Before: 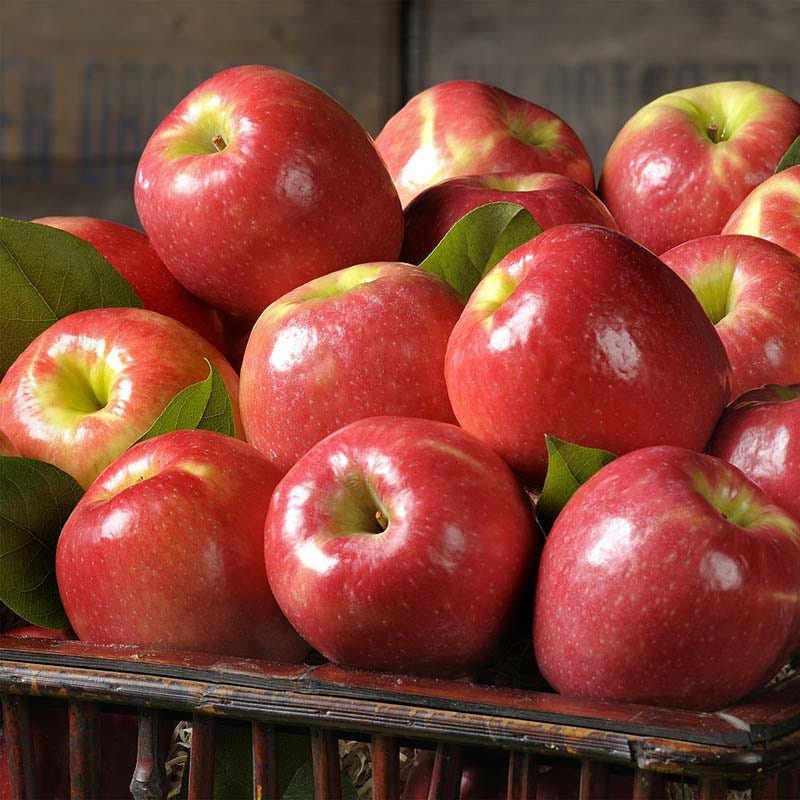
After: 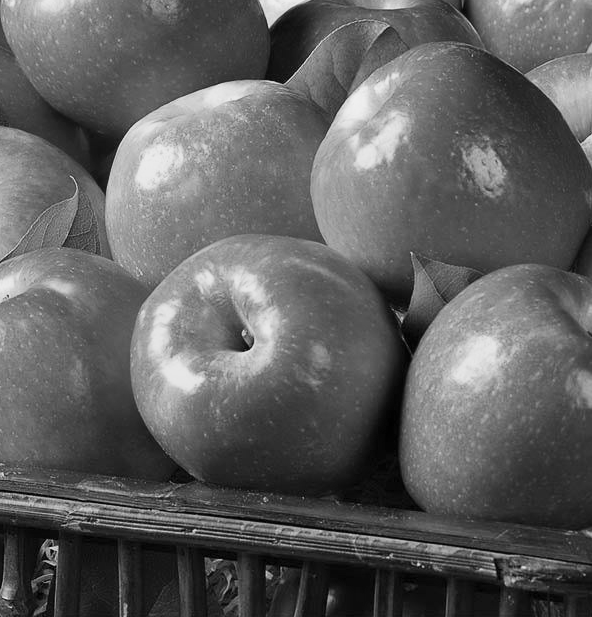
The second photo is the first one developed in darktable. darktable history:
contrast brightness saturation: contrast 0.2, brightness 0.16, saturation 0.22
monochrome: a -71.75, b 75.82
crop: left 16.871%, top 22.857%, right 9.116%
